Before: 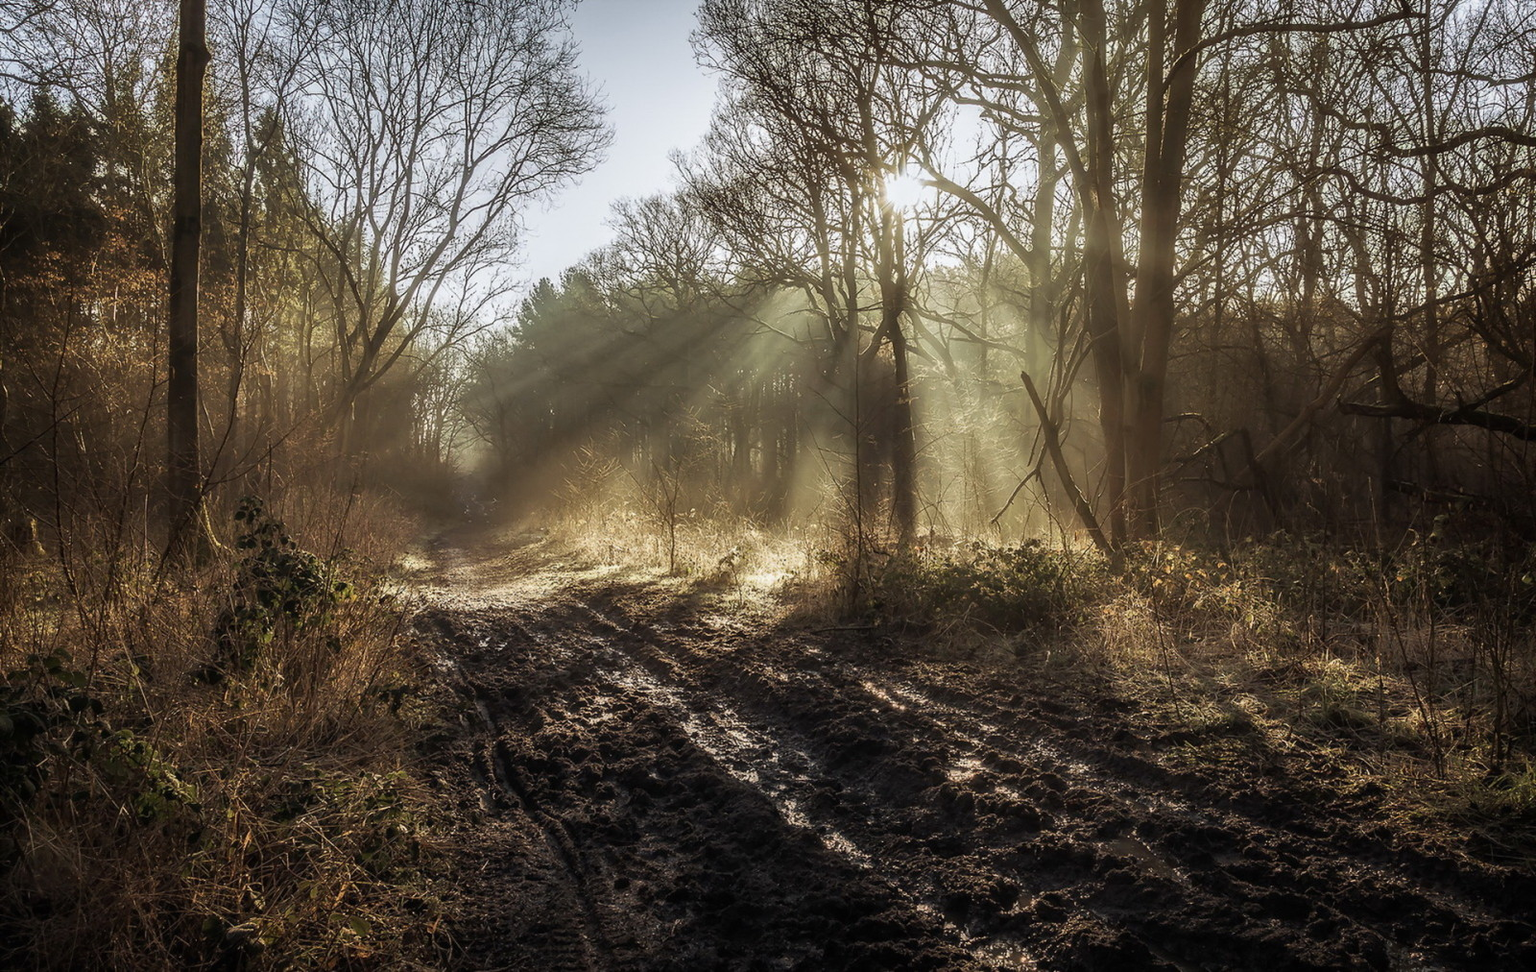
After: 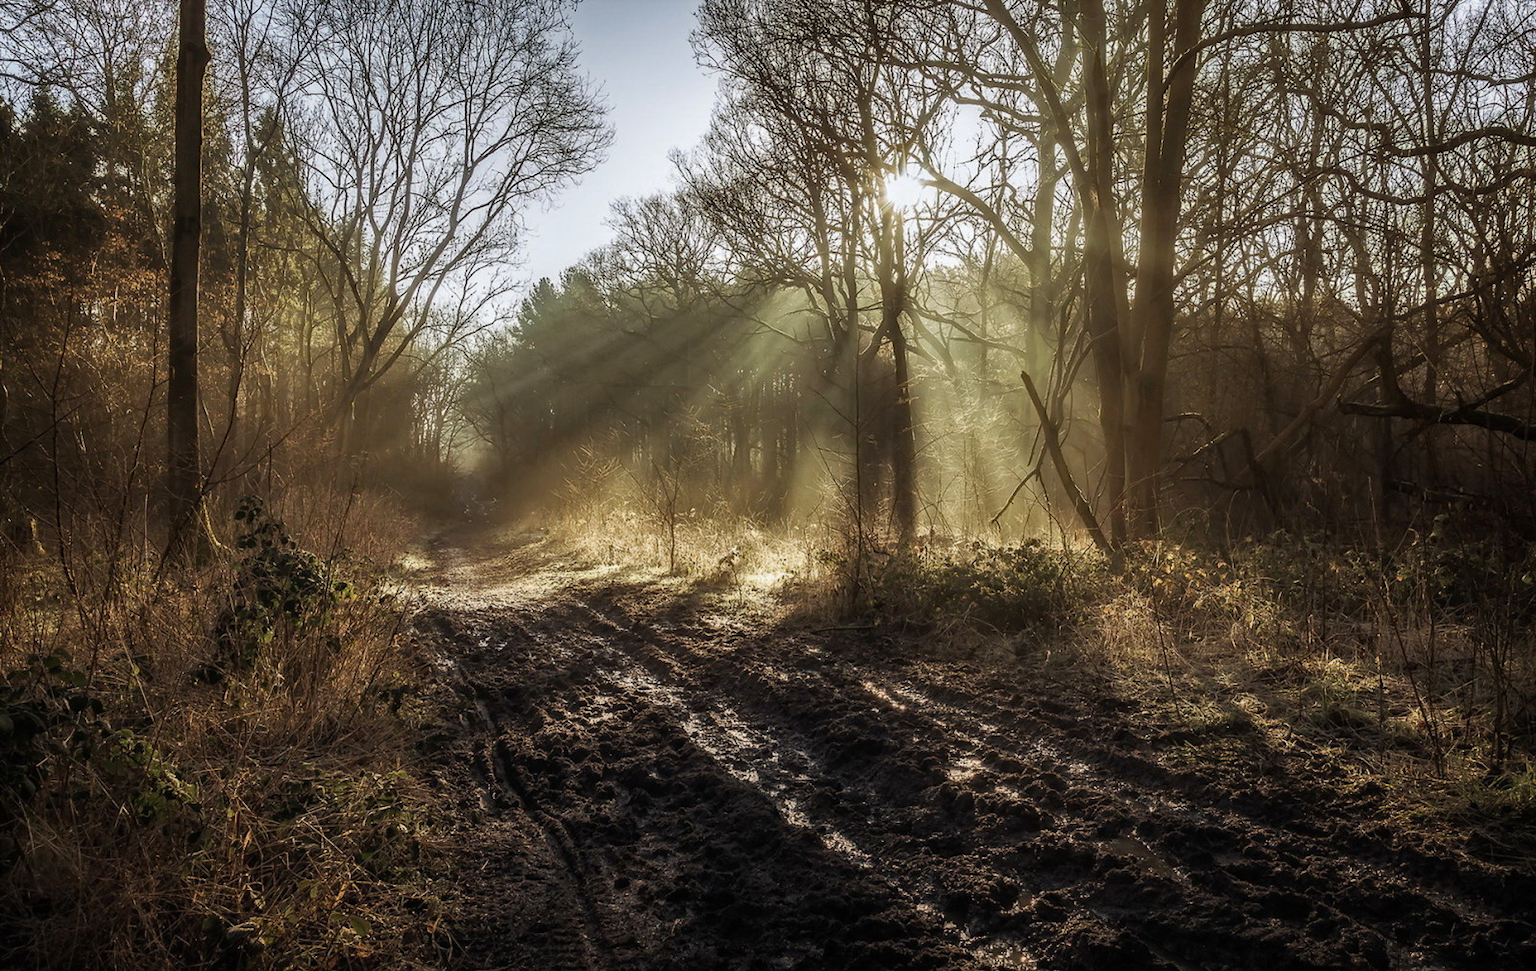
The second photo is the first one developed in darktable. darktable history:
haze removal: strength 0.29, distance 0.25, compatibility mode true, adaptive false
exposure: compensate highlight preservation false
